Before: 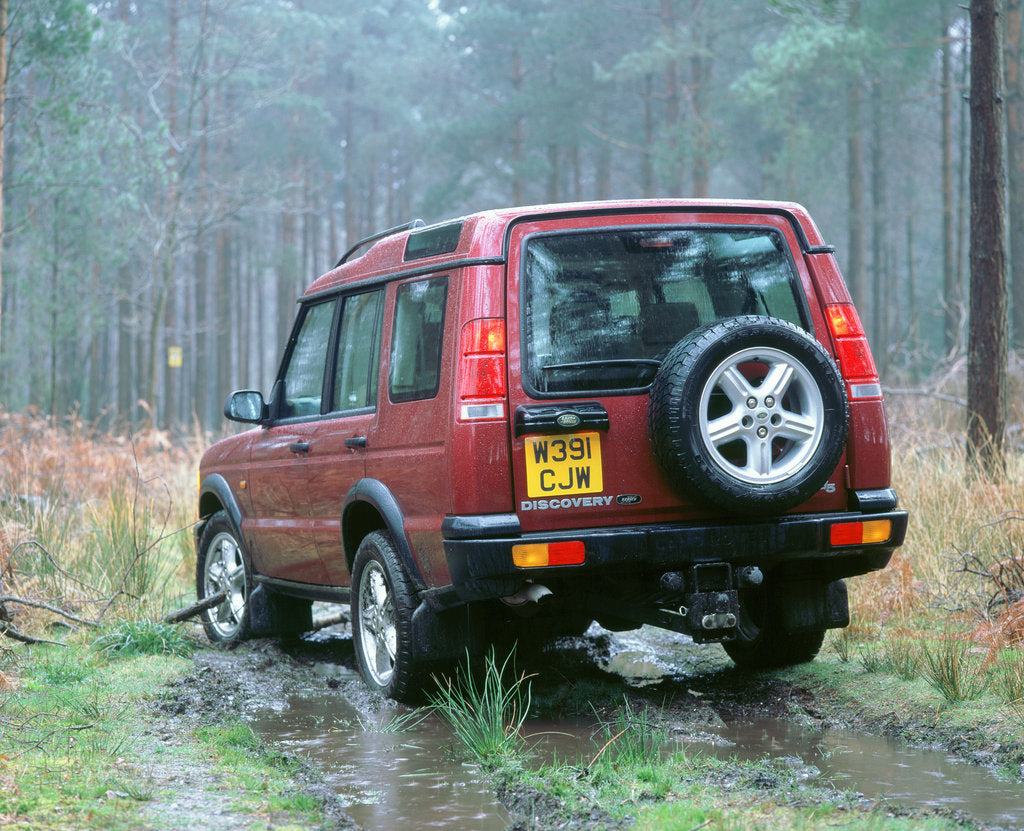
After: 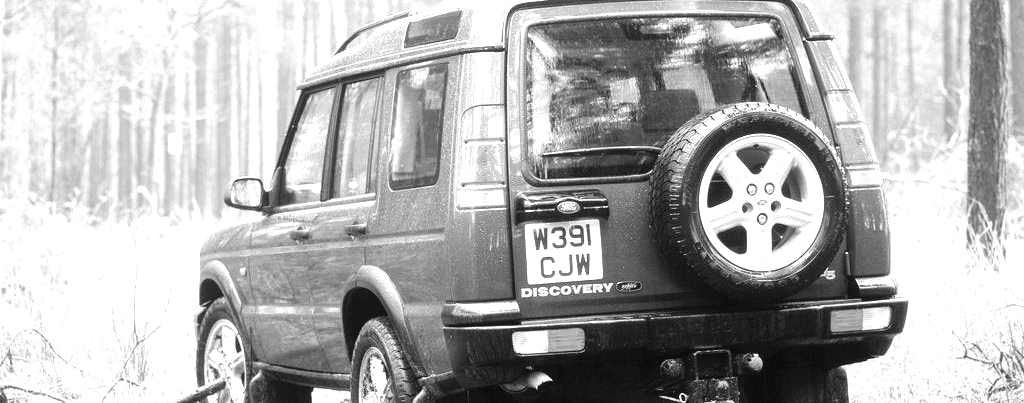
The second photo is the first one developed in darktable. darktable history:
contrast brightness saturation: saturation -0.998
tone equalizer: -8 EV -0.779 EV, -7 EV -0.705 EV, -6 EV -0.571 EV, -5 EV -0.425 EV, -3 EV 0.376 EV, -2 EV 0.6 EV, -1 EV 0.684 EV, +0 EV 0.774 EV, mask exposure compensation -0.501 EV
exposure: black level correction 0, exposure 0.858 EV, compensate highlight preservation false
crop and rotate: top 25.735%, bottom 25.68%
